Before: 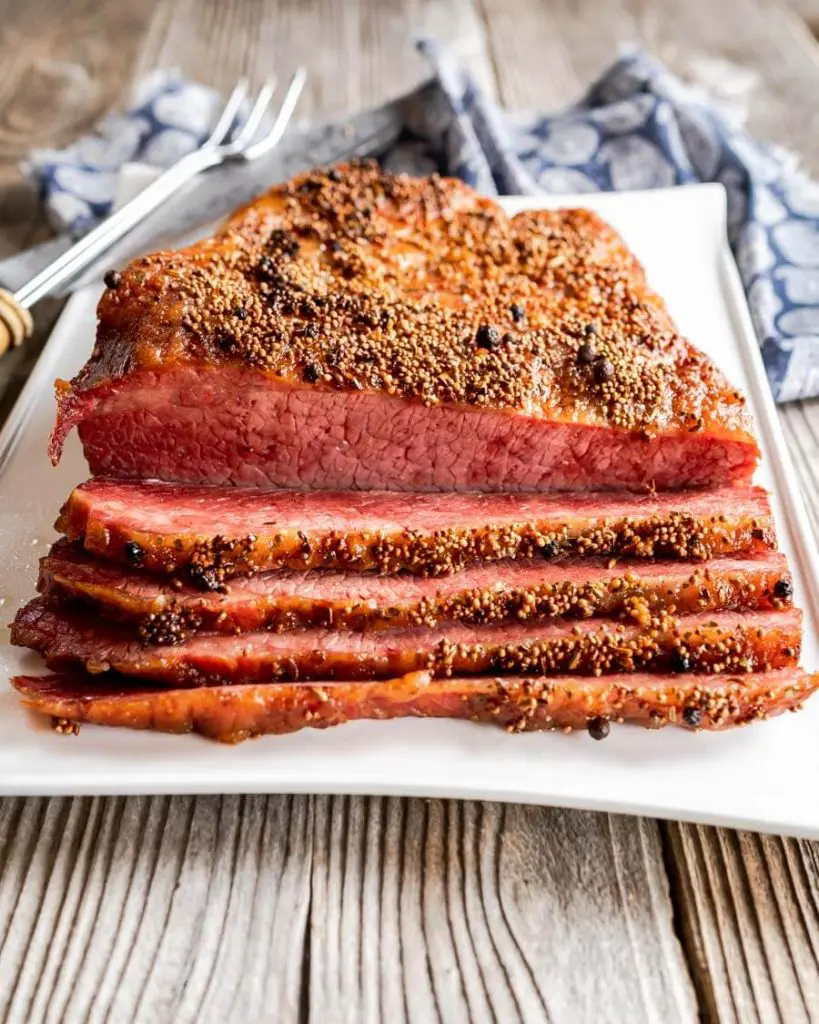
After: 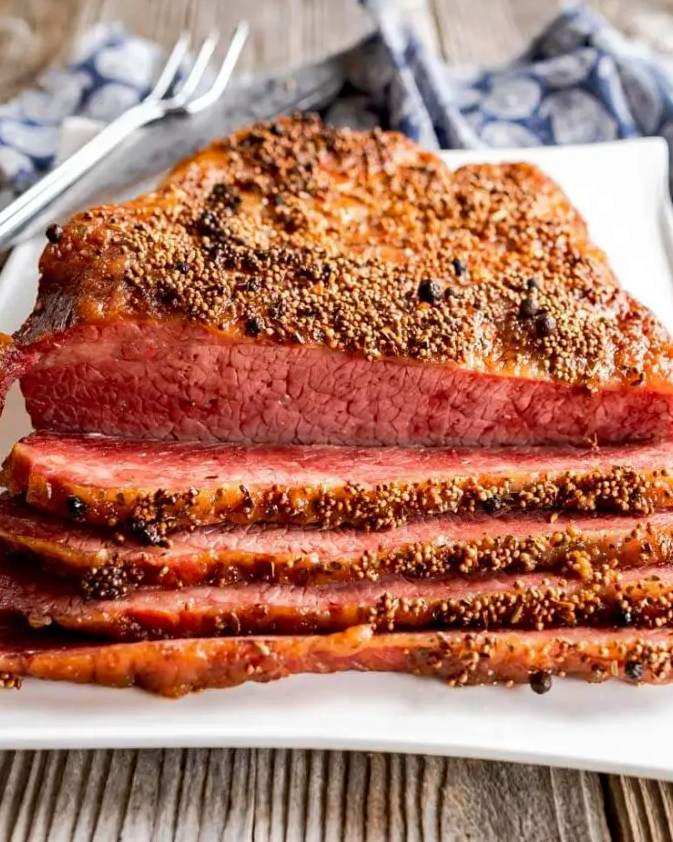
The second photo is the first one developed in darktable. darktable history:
crop and rotate: left 7.196%, top 4.574%, right 10.605%, bottom 13.178%
haze removal: compatibility mode true, adaptive false
